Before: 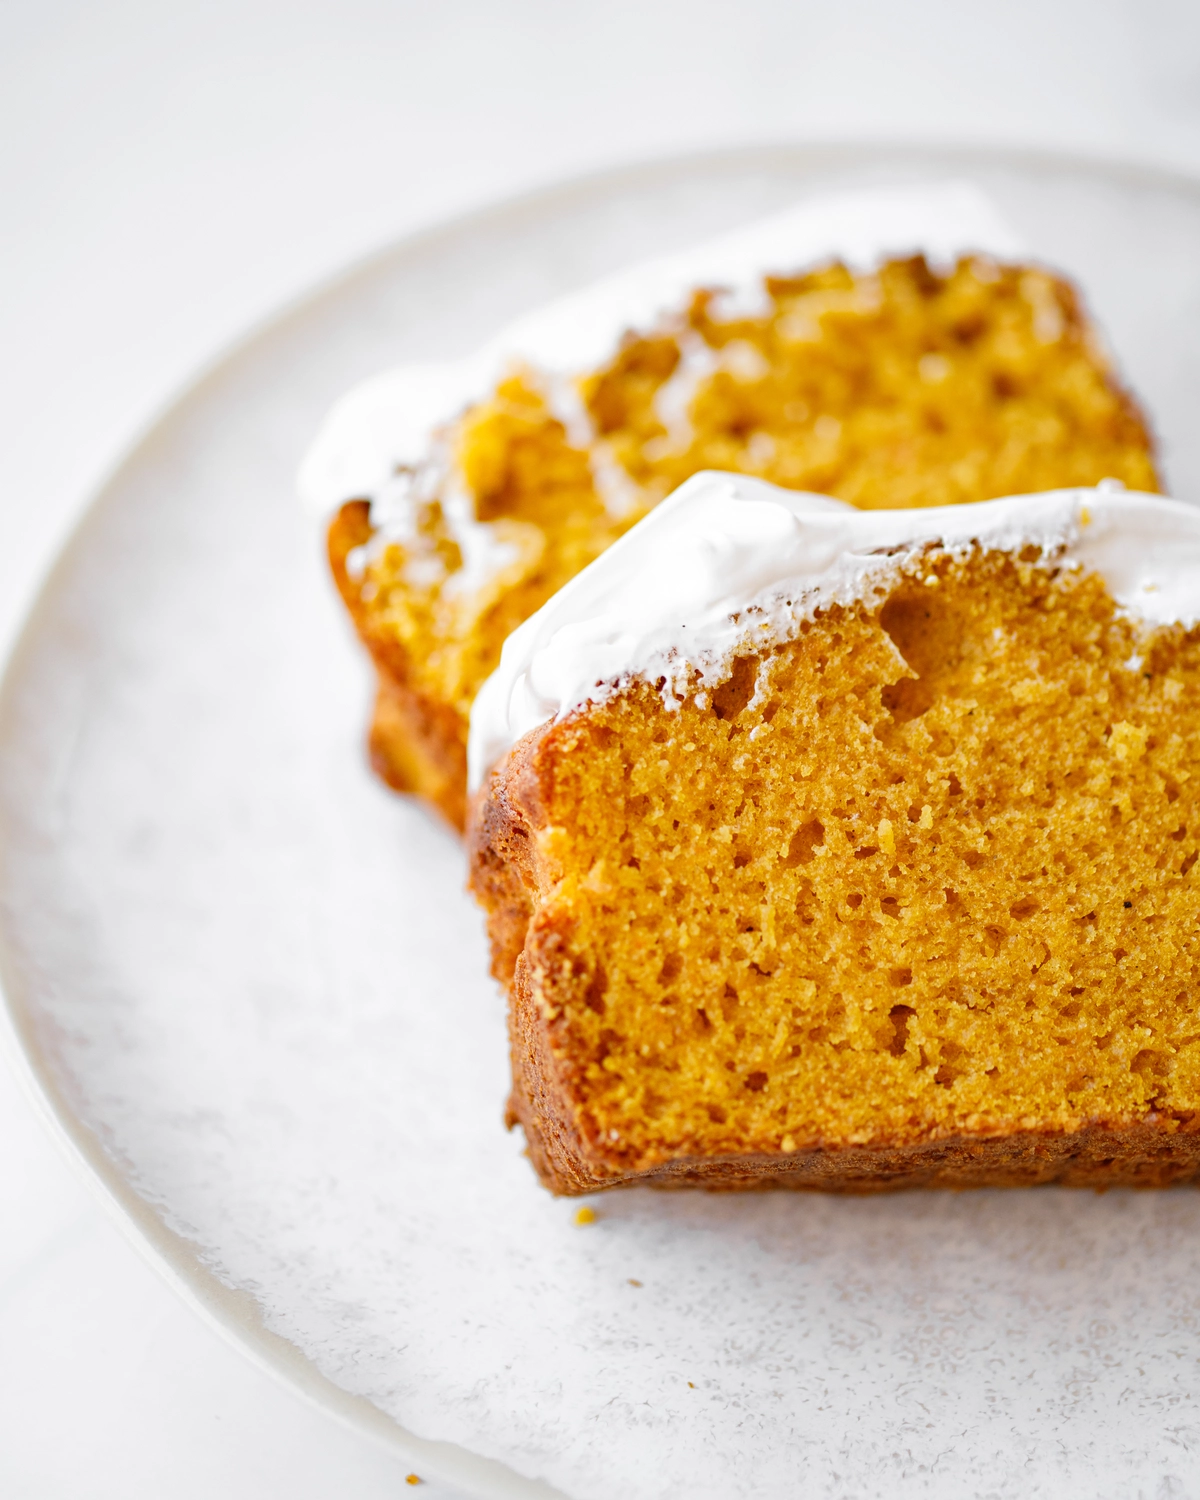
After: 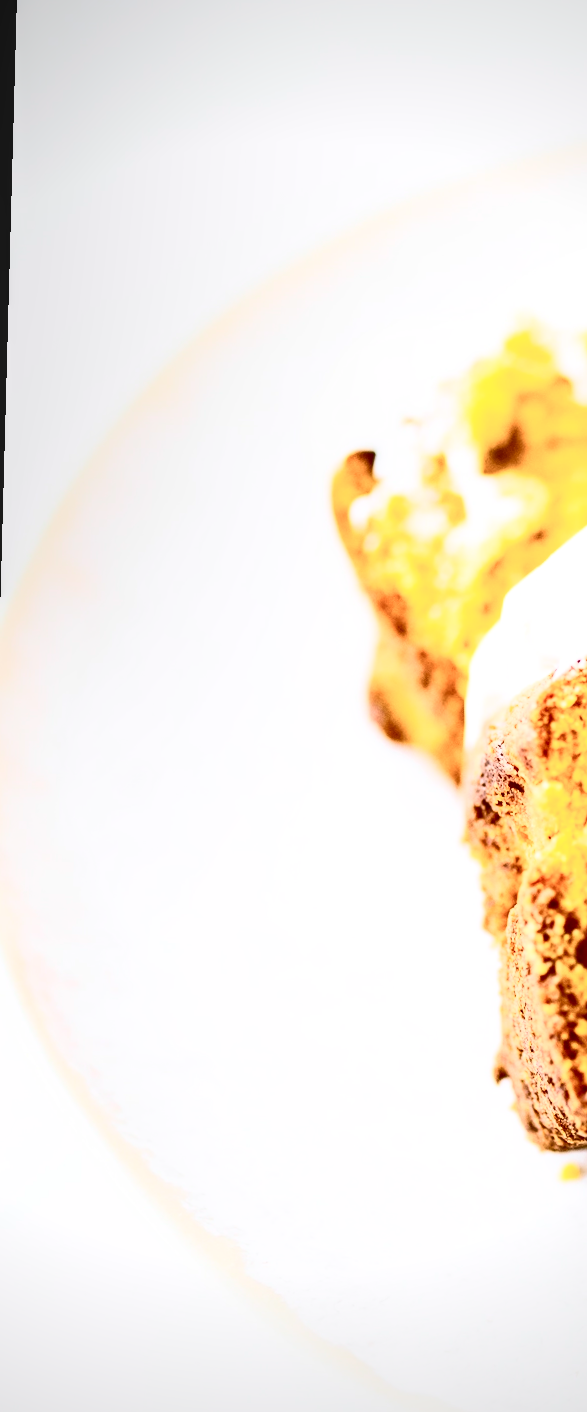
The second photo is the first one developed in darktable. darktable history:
vignetting: fall-off radius 60.92%
local contrast: on, module defaults
rotate and perspective: rotation 1.57°, crop left 0.018, crop right 0.982, crop top 0.039, crop bottom 0.961
crop and rotate: left 0%, top 0%, right 50.845%
contrast brightness saturation: contrast 0.93, brightness 0.2
